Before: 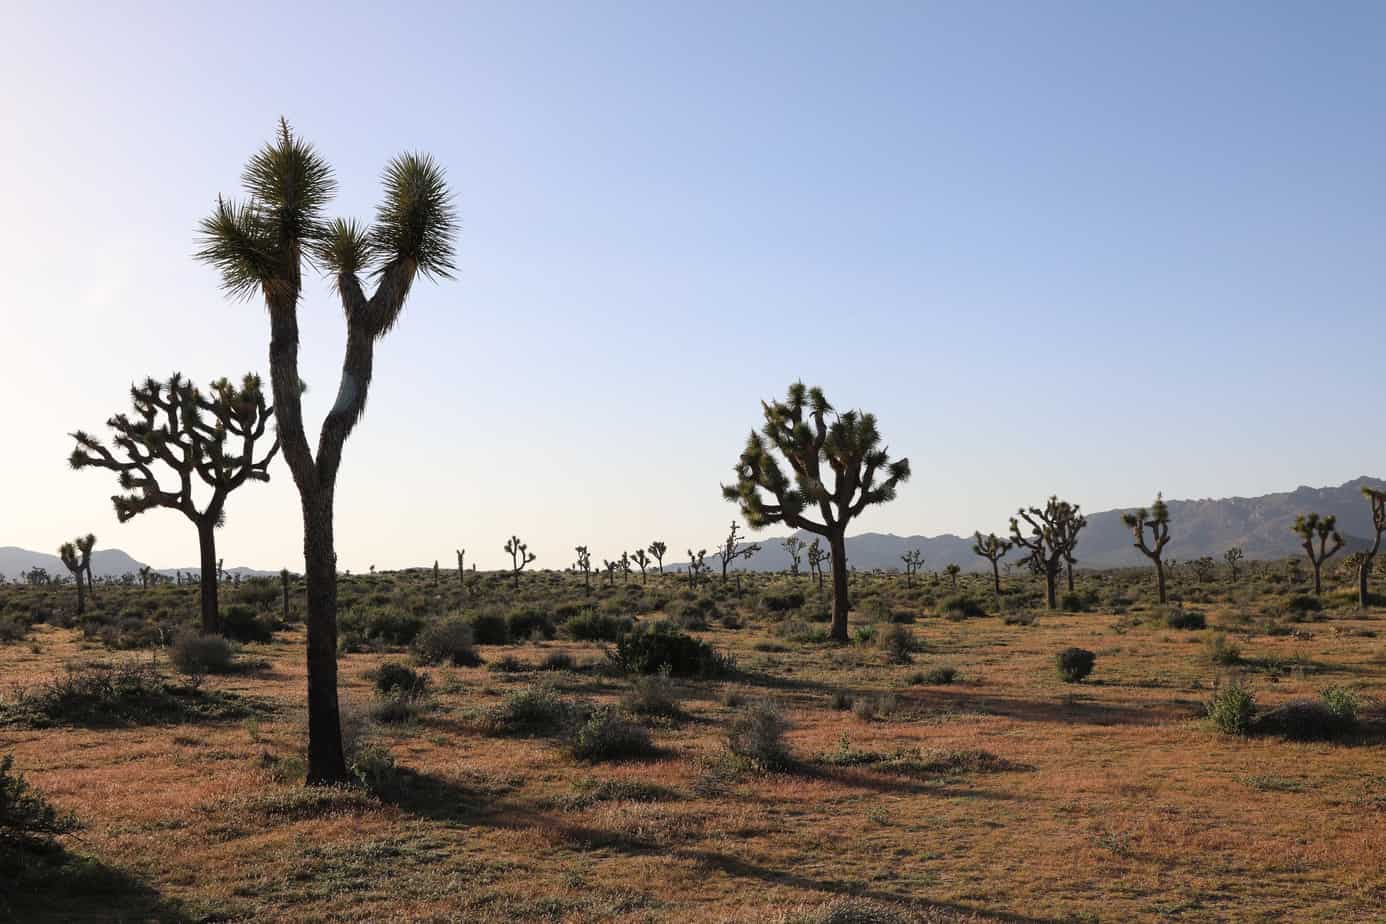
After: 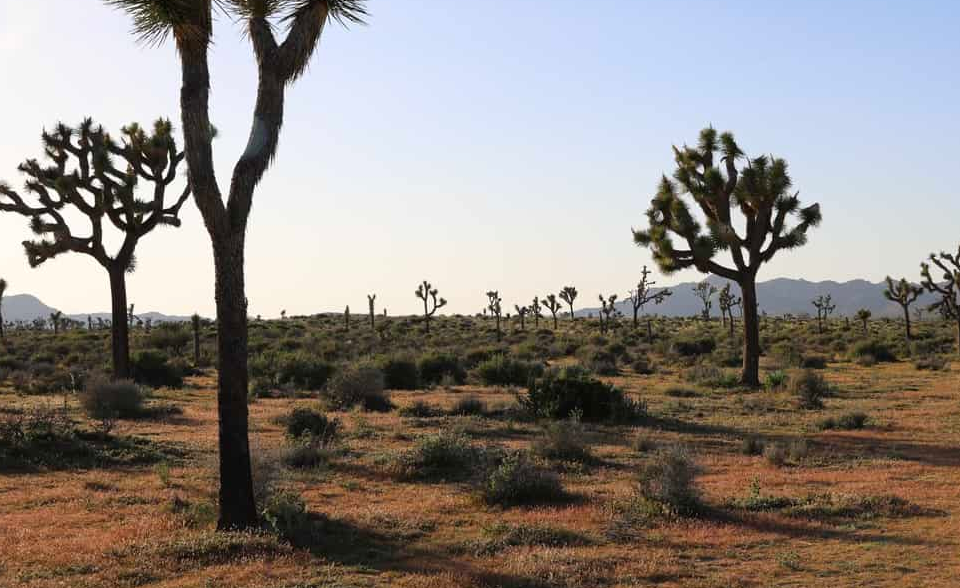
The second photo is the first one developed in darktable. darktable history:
crop: left 6.488%, top 27.668%, right 24.183%, bottom 8.656%
contrast brightness saturation: contrast 0.04, saturation 0.16
